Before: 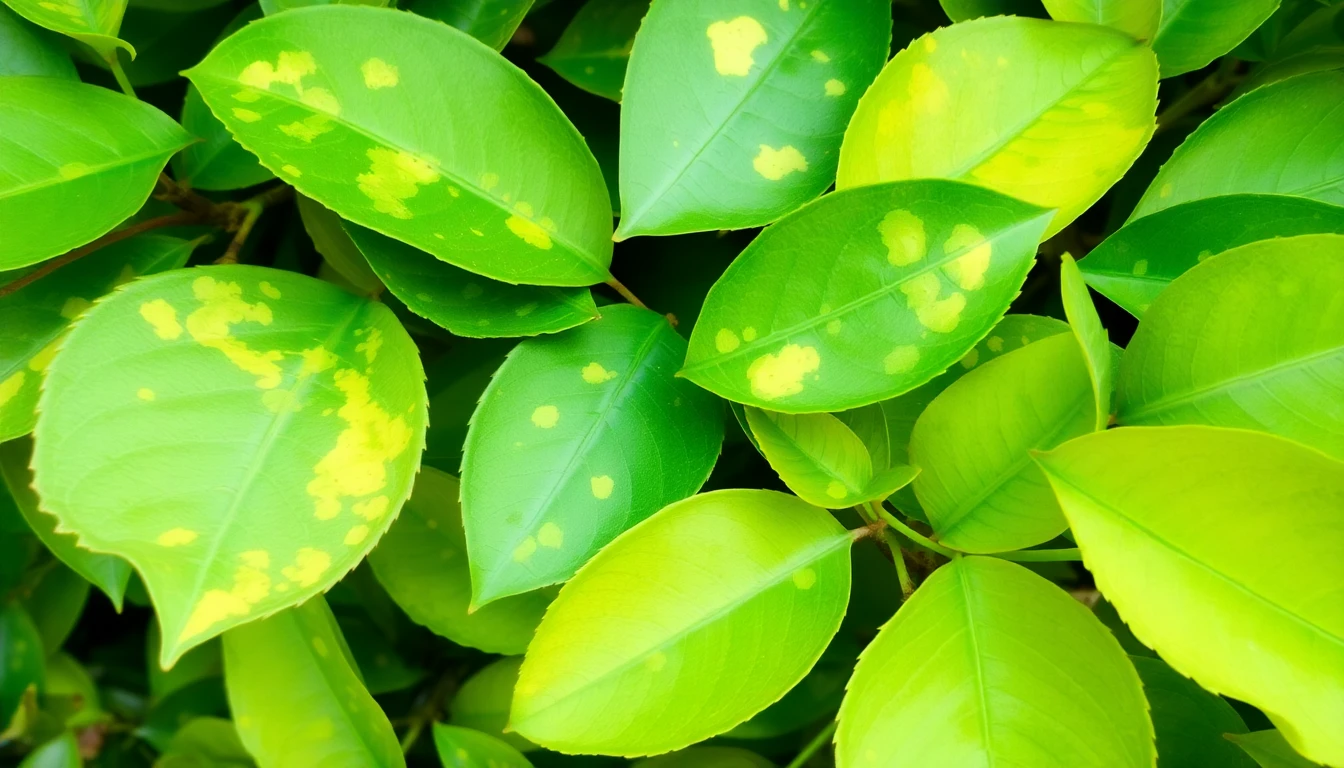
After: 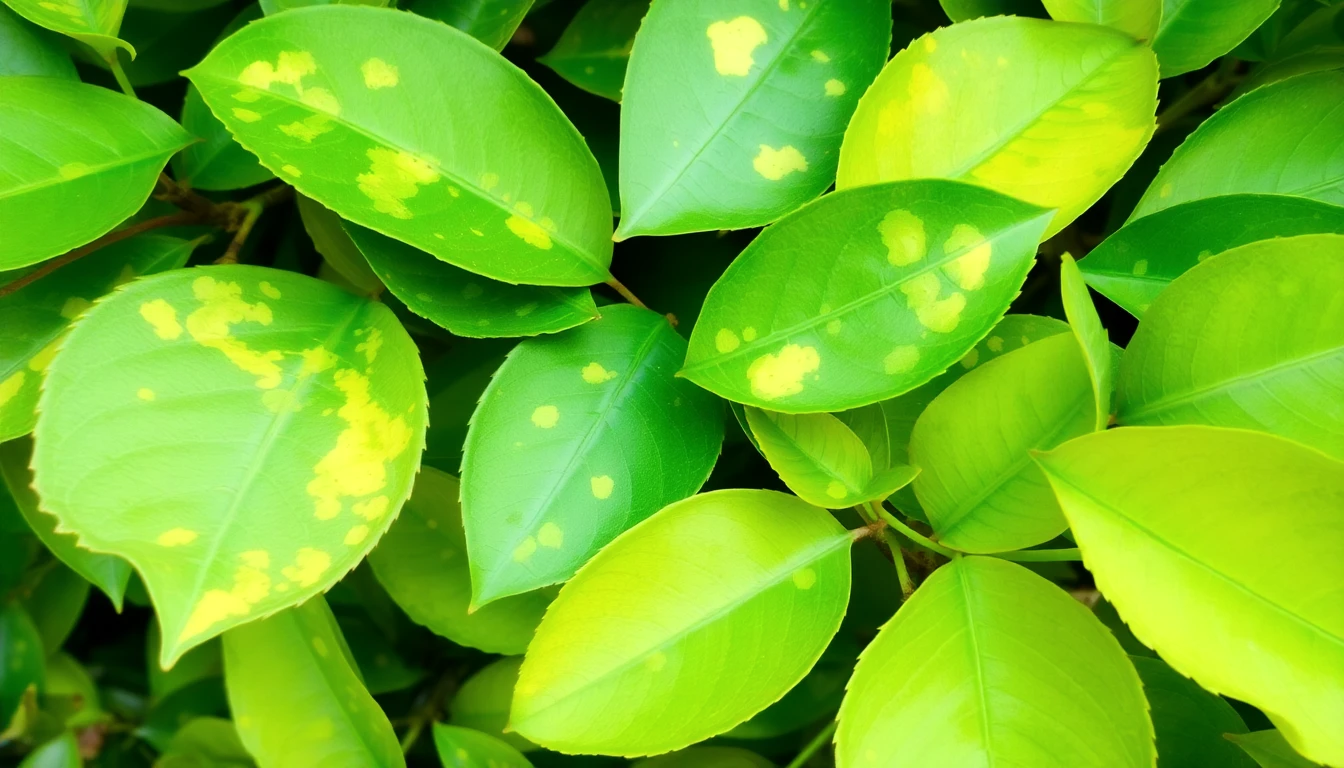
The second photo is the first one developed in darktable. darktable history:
shadows and highlights: shadows 12.42, white point adjustment 1.27, highlights -1.81, soften with gaussian
